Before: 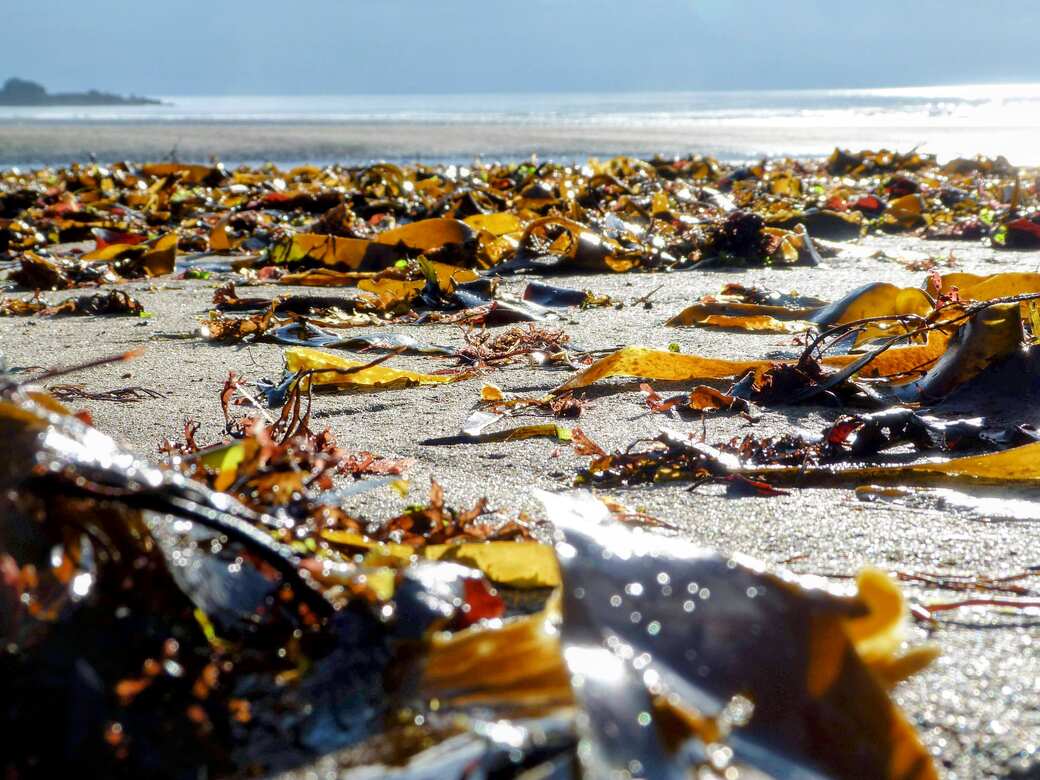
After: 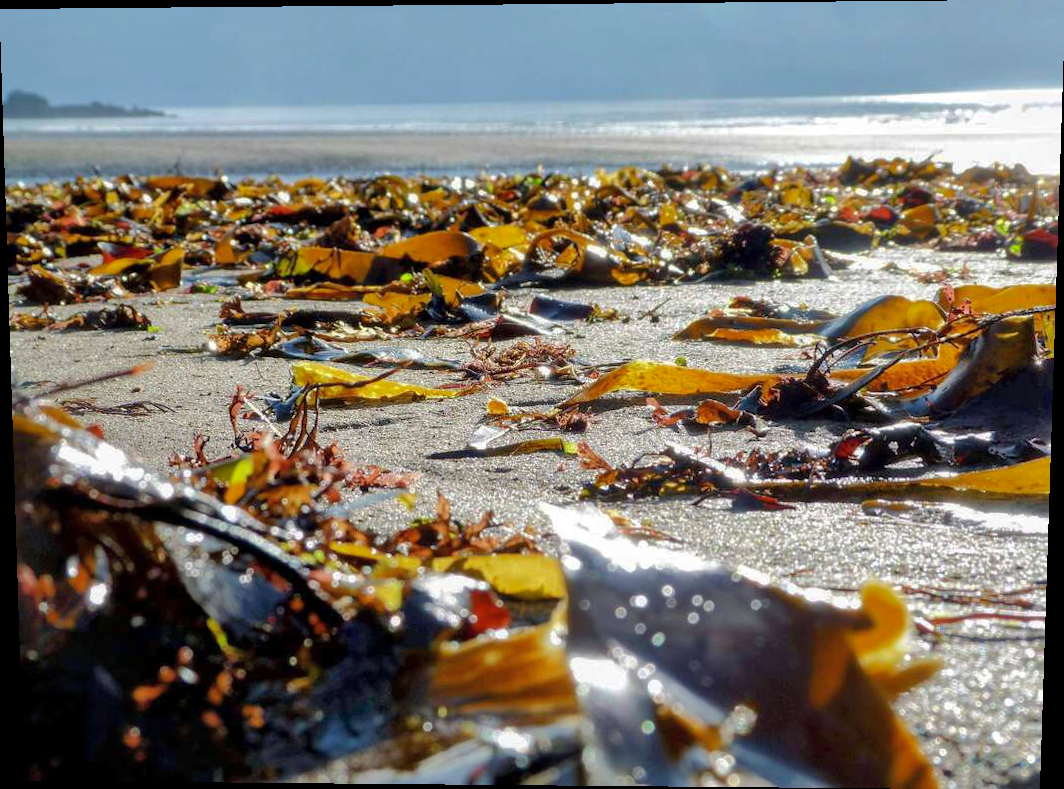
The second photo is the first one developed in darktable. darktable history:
shadows and highlights: shadows 40, highlights -60
rotate and perspective: lens shift (vertical) 0.048, lens shift (horizontal) -0.024, automatic cropping off
